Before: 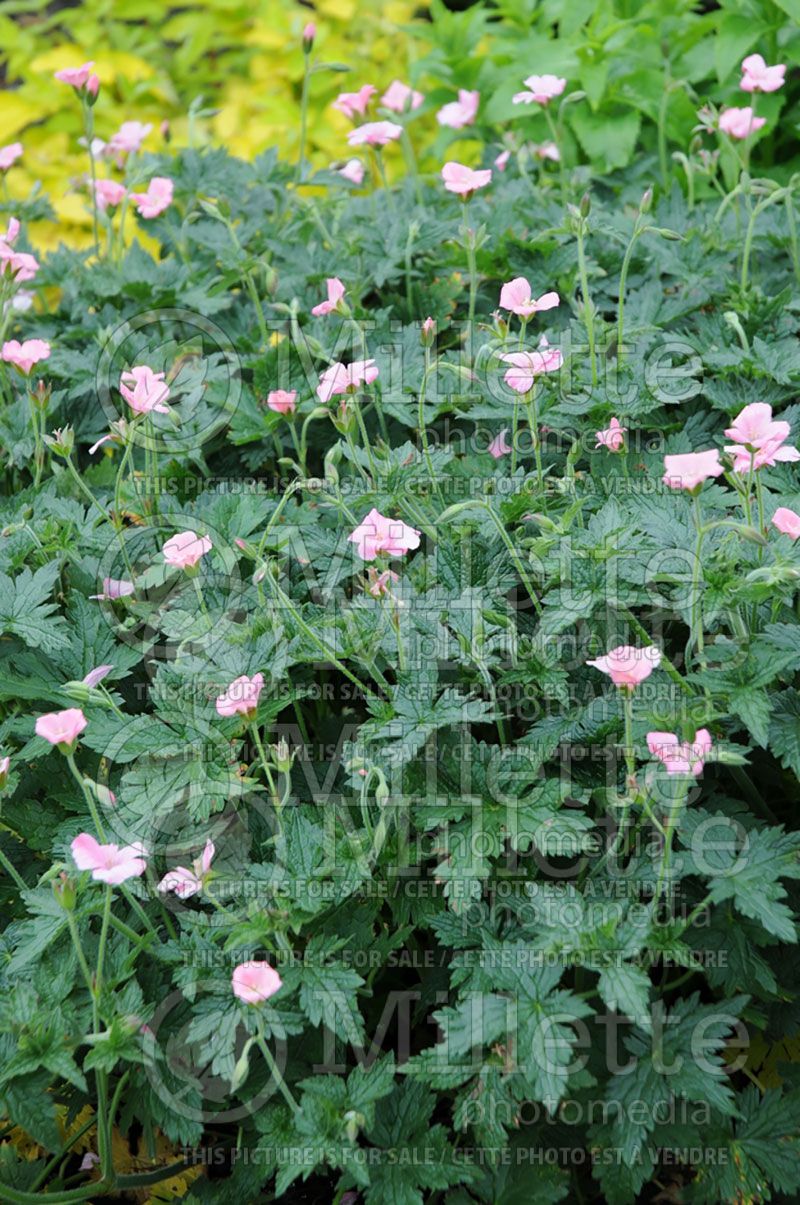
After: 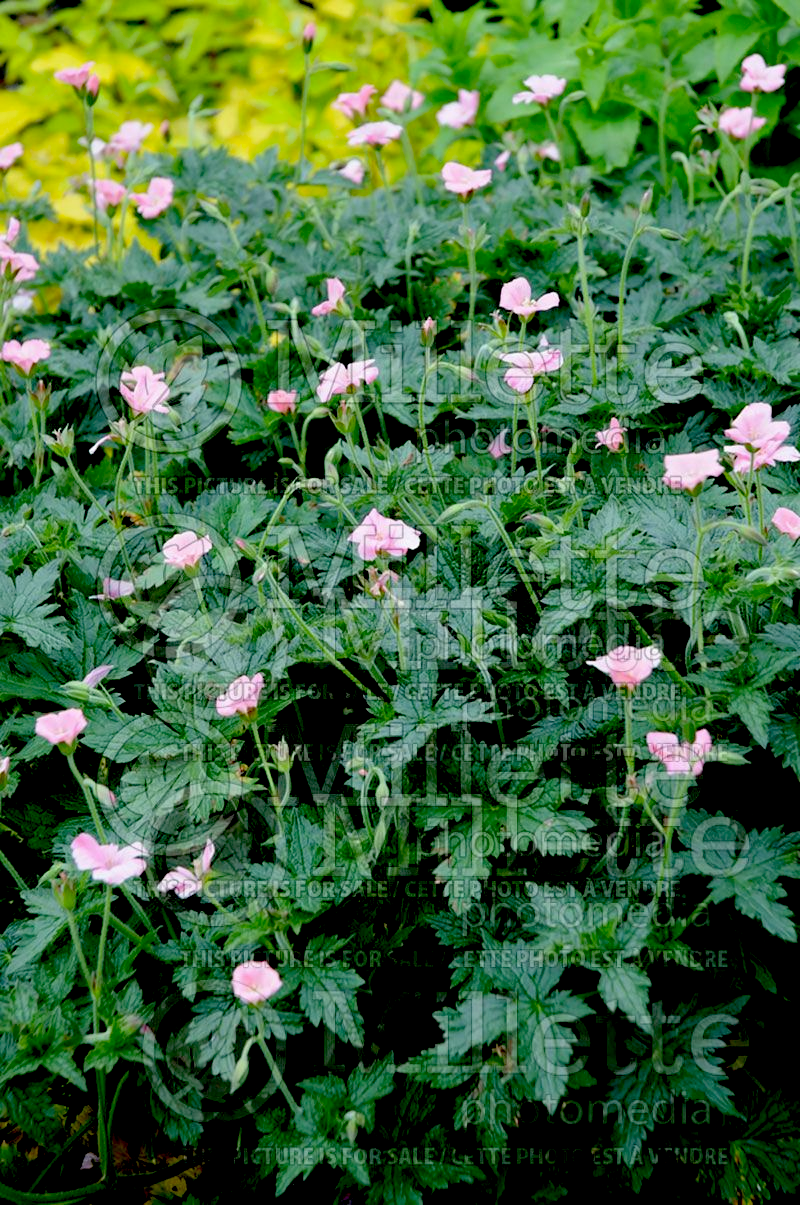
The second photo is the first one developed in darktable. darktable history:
exposure: black level correction 0.056, exposure -0.037 EV, compensate highlight preservation false
